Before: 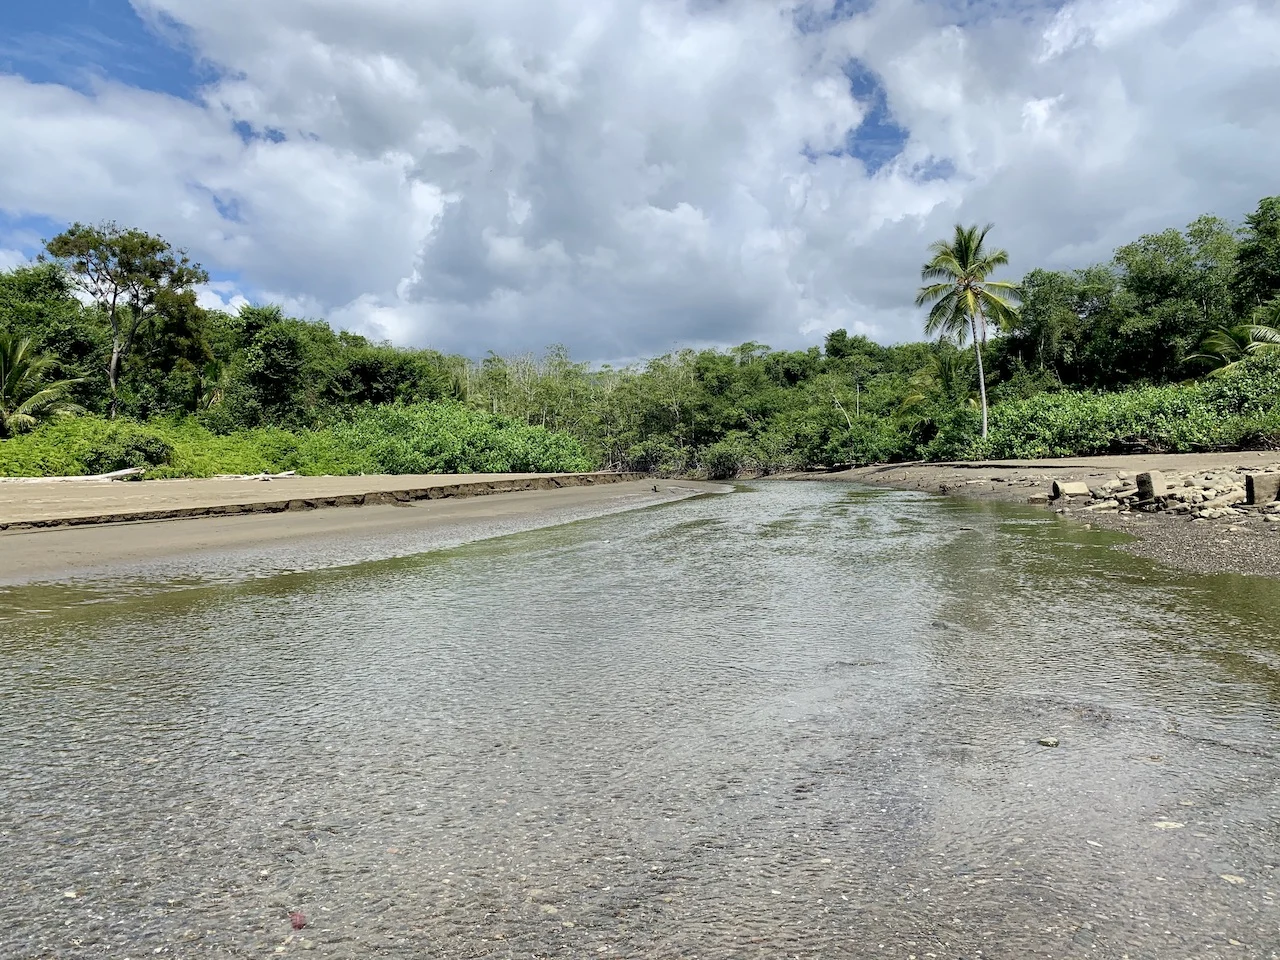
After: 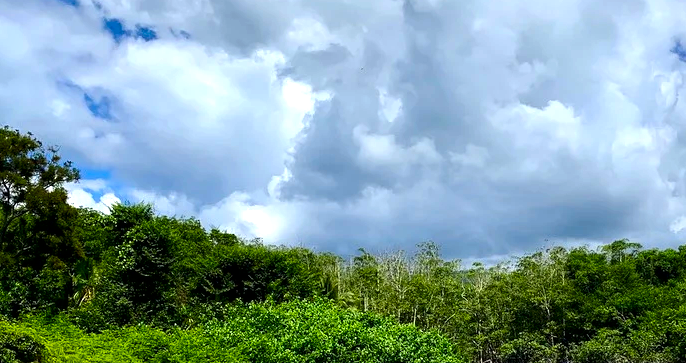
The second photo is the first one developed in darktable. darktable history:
contrast brightness saturation: contrast 0.1, brightness -0.26, saturation 0.14
exposure: exposure 0.207 EV, compensate highlight preservation false
crop: left 10.121%, top 10.631%, right 36.218%, bottom 51.526%
vignetting: brightness -0.233, saturation 0.141
rgb levels: preserve colors max RGB
color balance: contrast 10%
color balance rgb: perceptual saturation grading › global saturation 20%, global vibrance 20%
